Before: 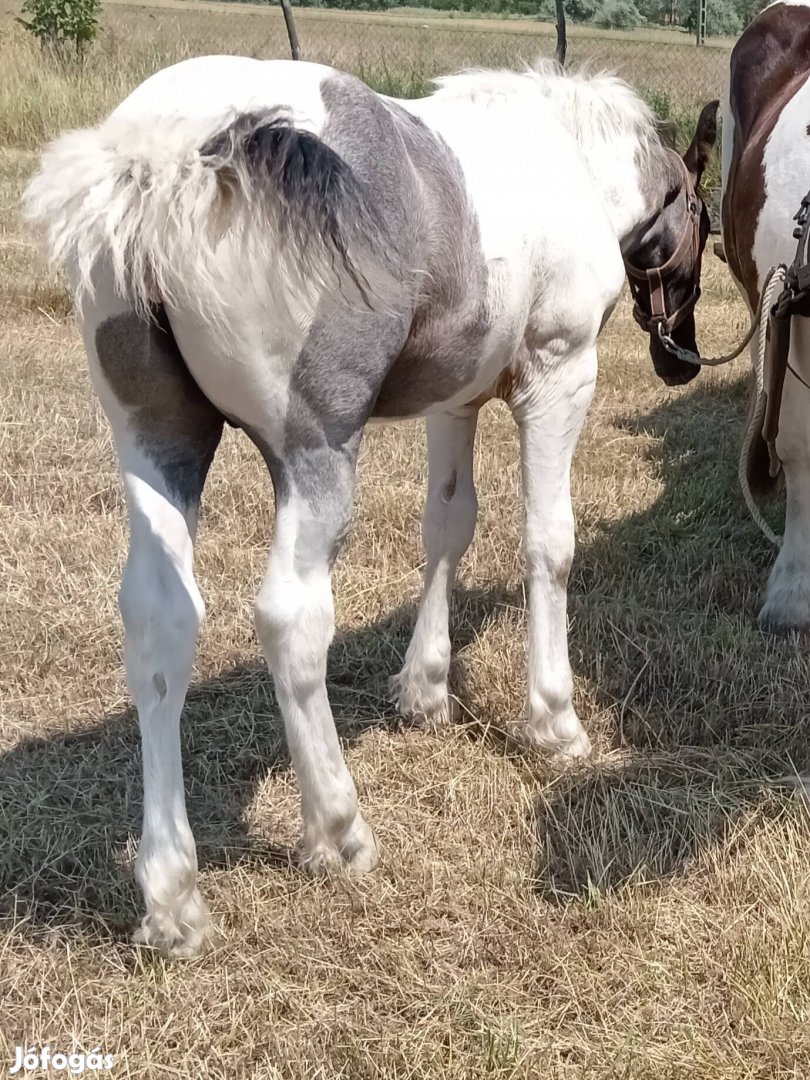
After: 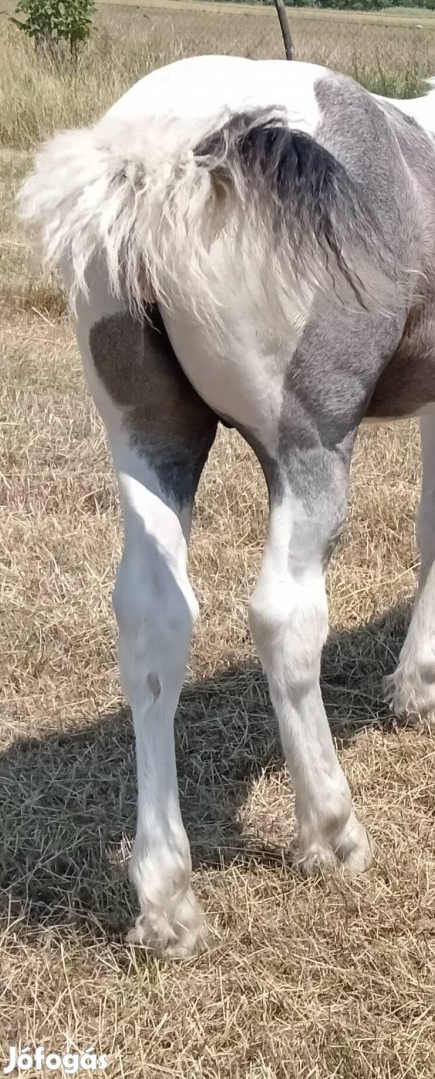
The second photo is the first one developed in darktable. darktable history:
crop: left 0.767%, right 45.445%, bottom 0.09%
